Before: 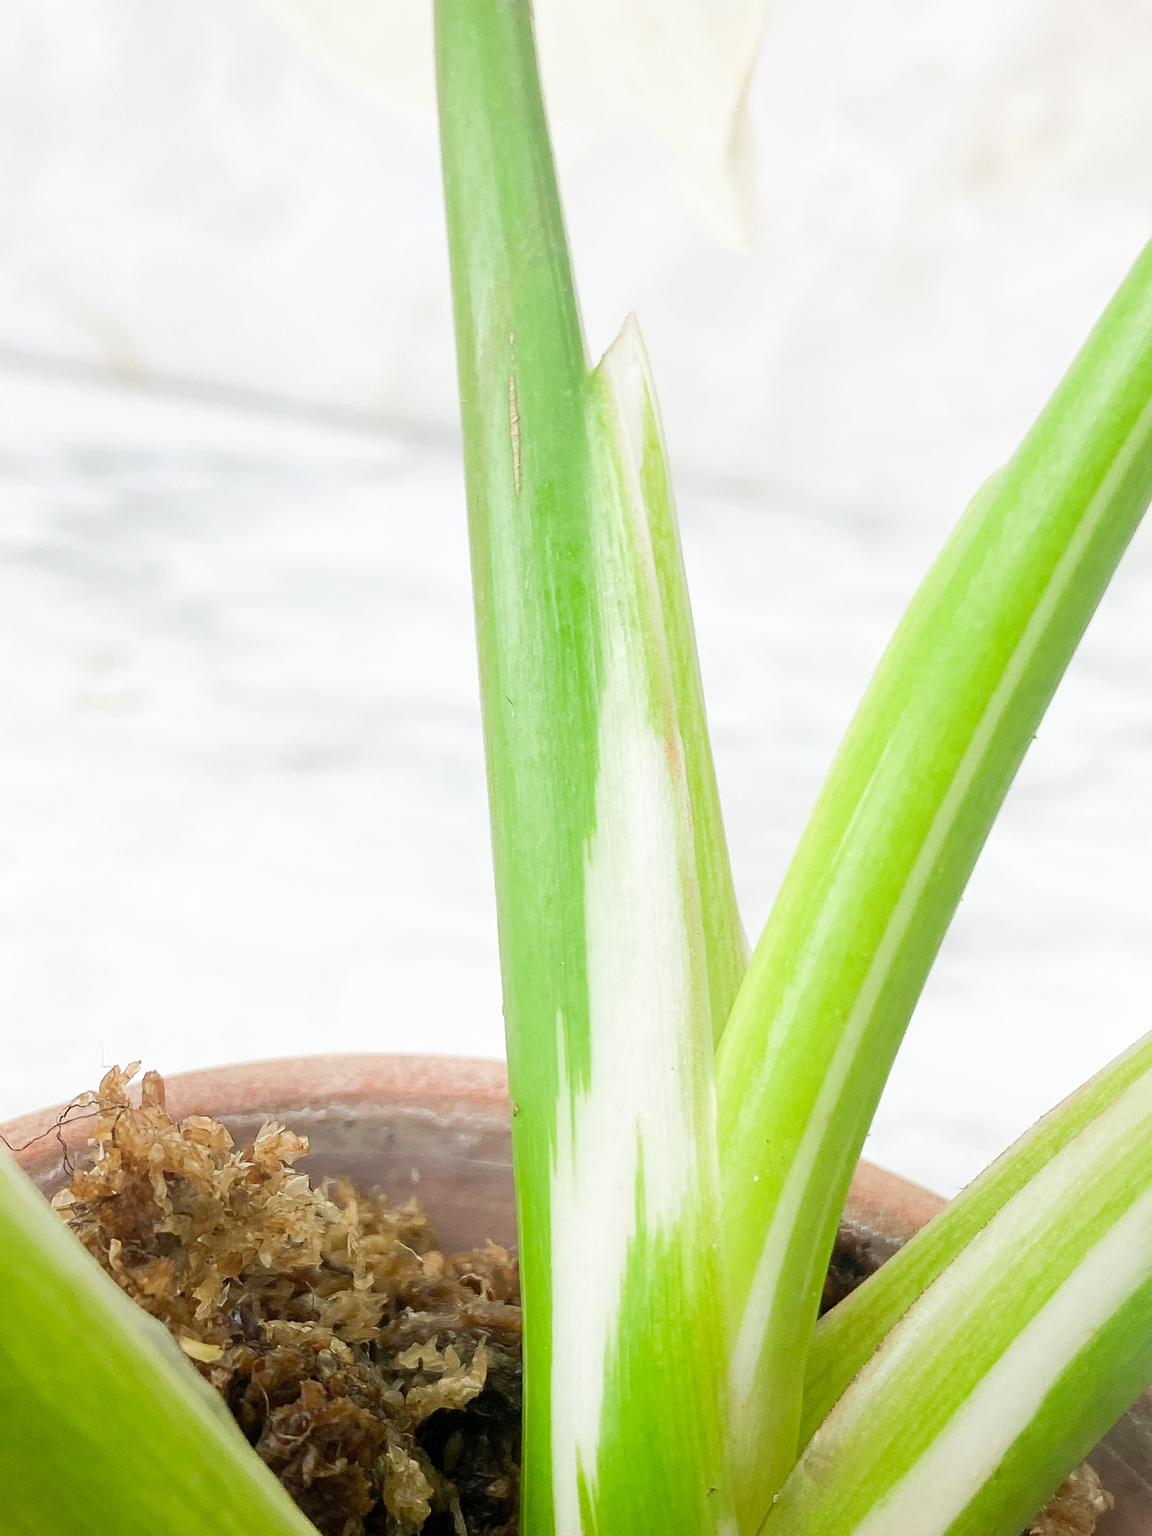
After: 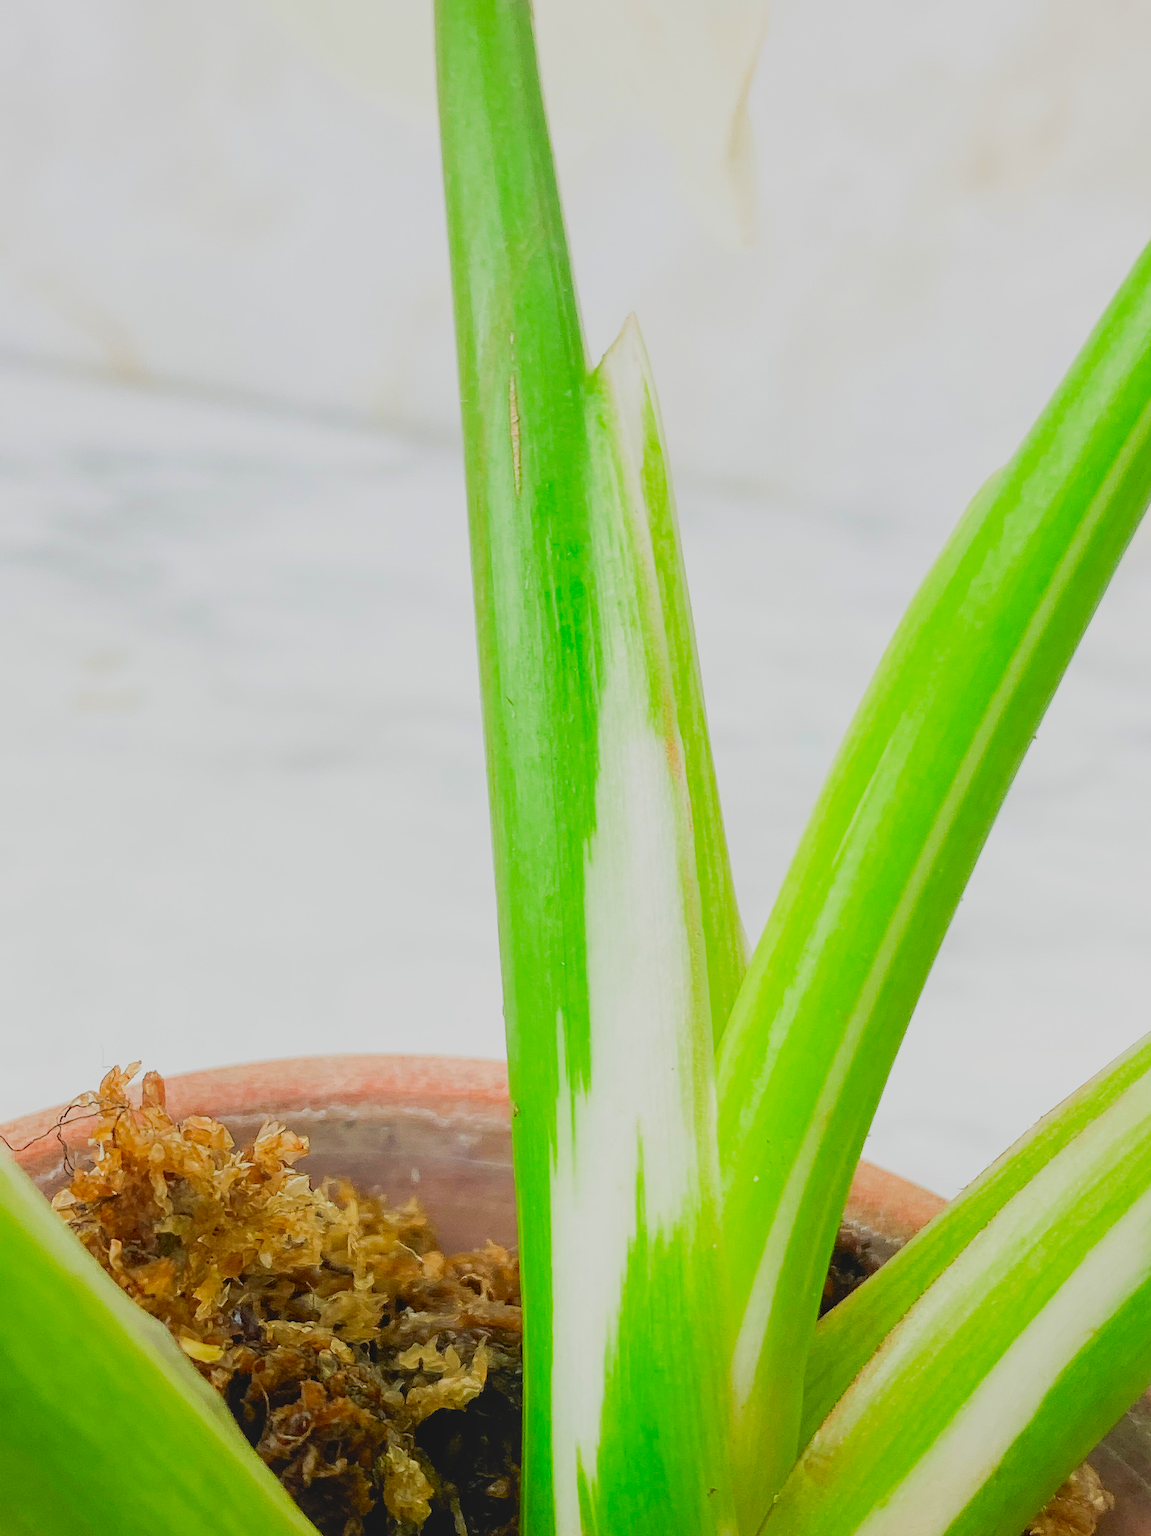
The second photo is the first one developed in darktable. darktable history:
color correction: highlights b* 0.049, saturation 1.34
local contrast: on, module defaults
contrast brightness saturation: contrast -0.2, saturation 0.189
filmic rgb: middle gray luminance 9.11%, black relative exposure -10.59 EV, white relative exposure 3.44 EV, target black luminance 0%, hardness 5.97, latitude 59.64%, contrast 1.086, highlights saturation mix 5.58%, shadows ↔ highlights balance 29.31%
